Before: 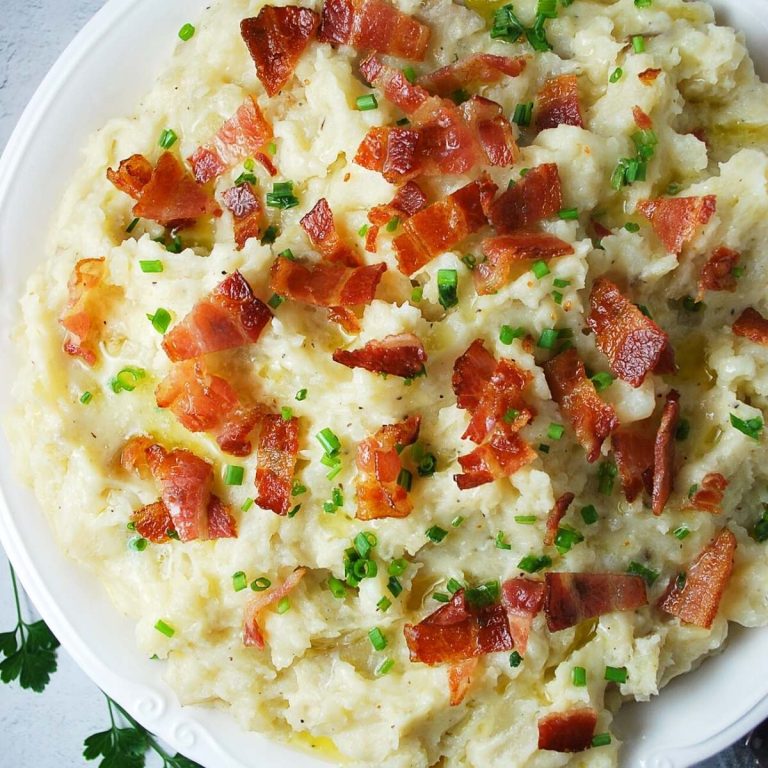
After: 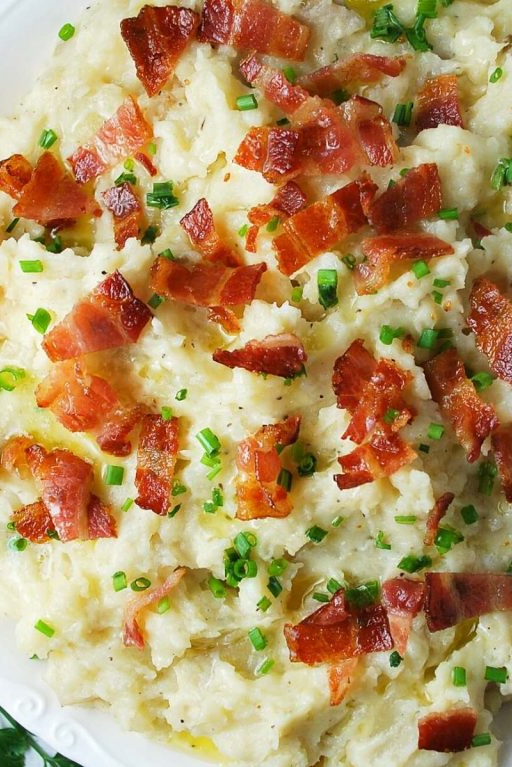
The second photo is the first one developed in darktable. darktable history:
color zones: curves: ch0 [(0, 0.5) (0.143, 0.5) (0.286, 0.5) (0.429, 0.5) (0.62, 0.489) (0.714, 0.445) (0.844, 0.496) (1, 0.5)]; ch1 [(0, 0.5) (0.143, 0.5) (0.286, 0.5) (0.429, 0.5) (0.571, 0.5) (0.714, 0.523) (0.857, 0.5) (1, 0.5)]
crop and rotate: left 15.754%, right 17.579%
